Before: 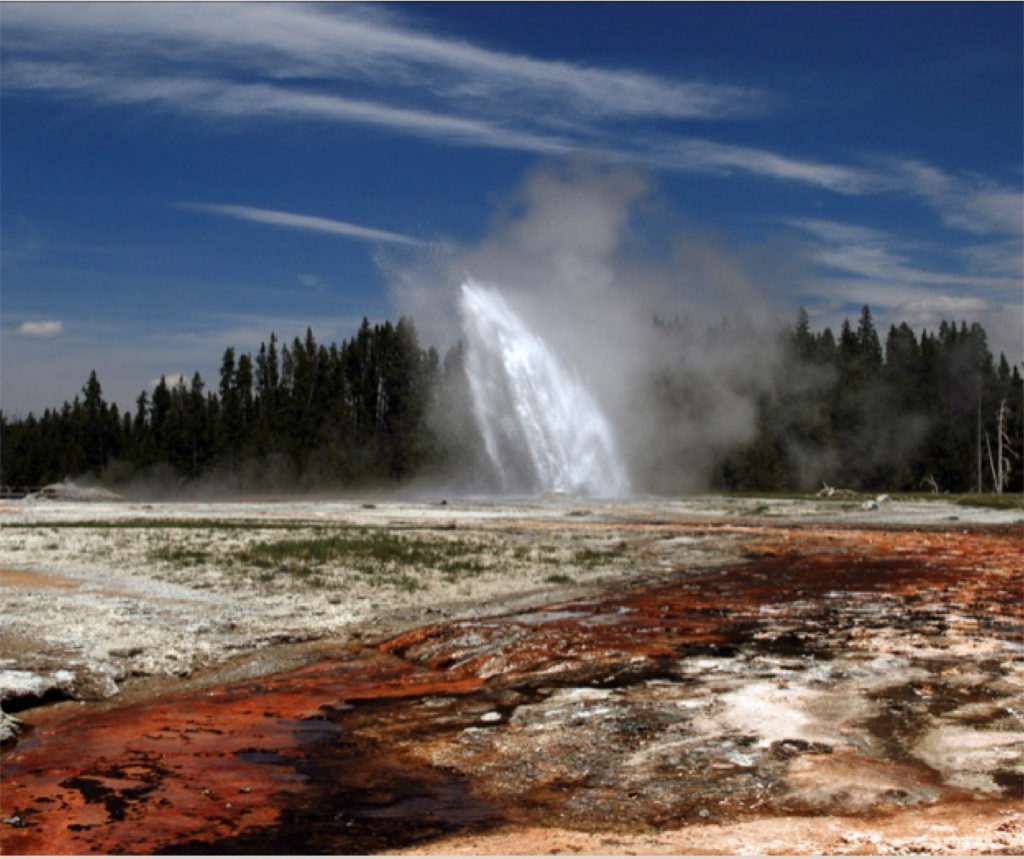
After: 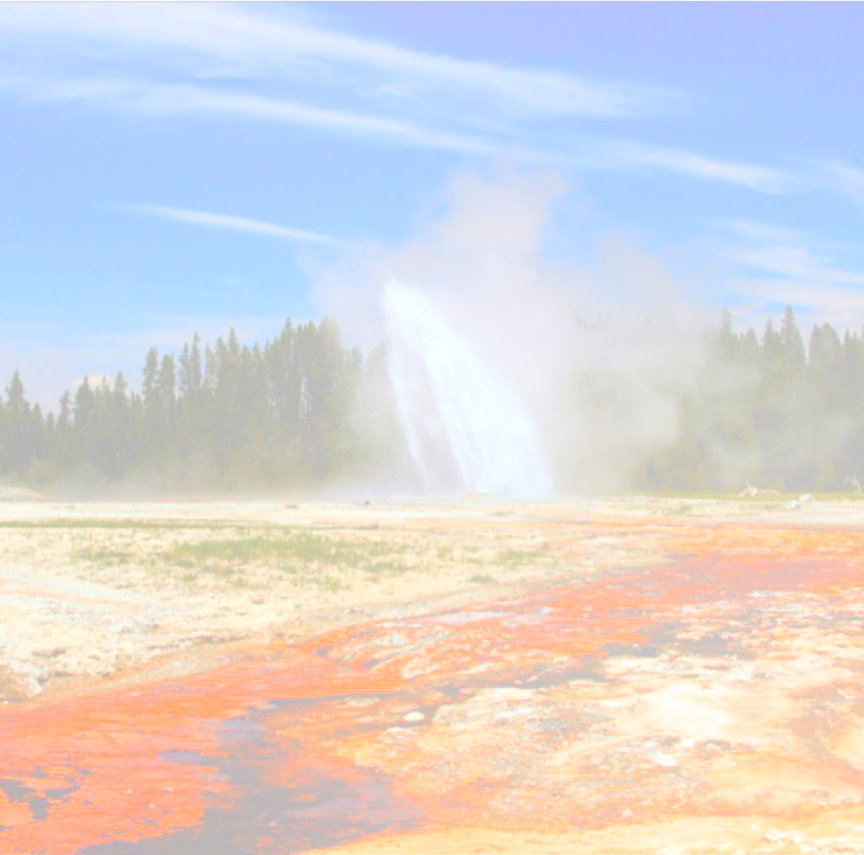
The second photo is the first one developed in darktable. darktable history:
bloom: size 70%, threshold 25%, strength 70%
contrast brightness saturation: contrast 0.2, brightness 0.16, saturation 0.22
crop: left 7.598%, right 7.873%
